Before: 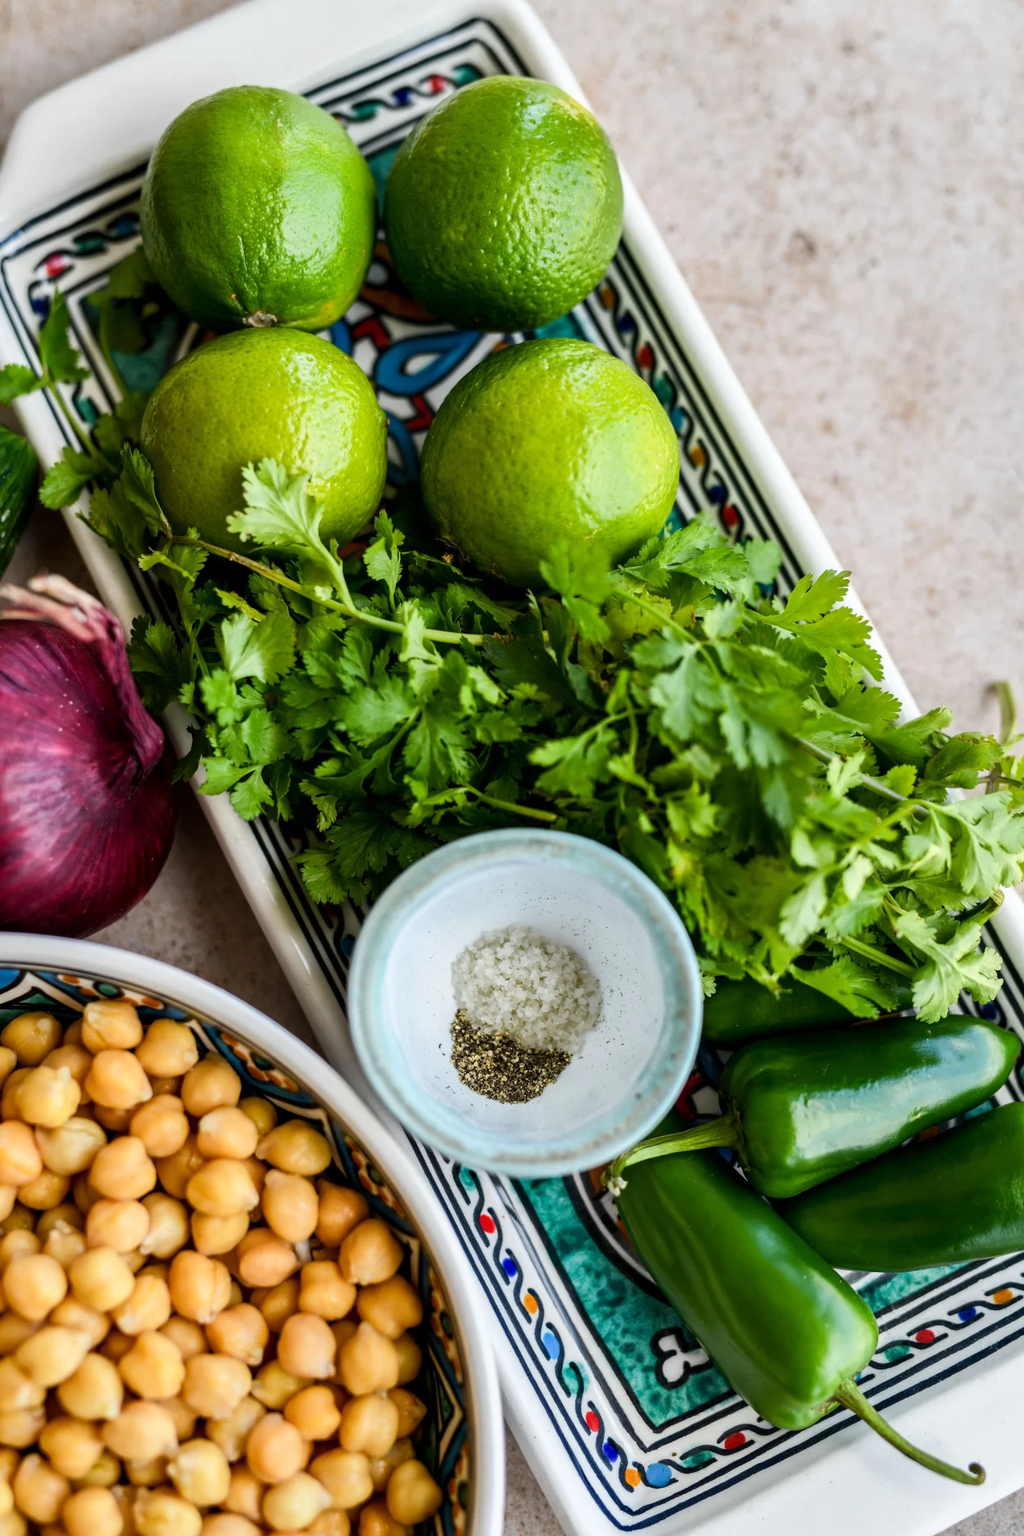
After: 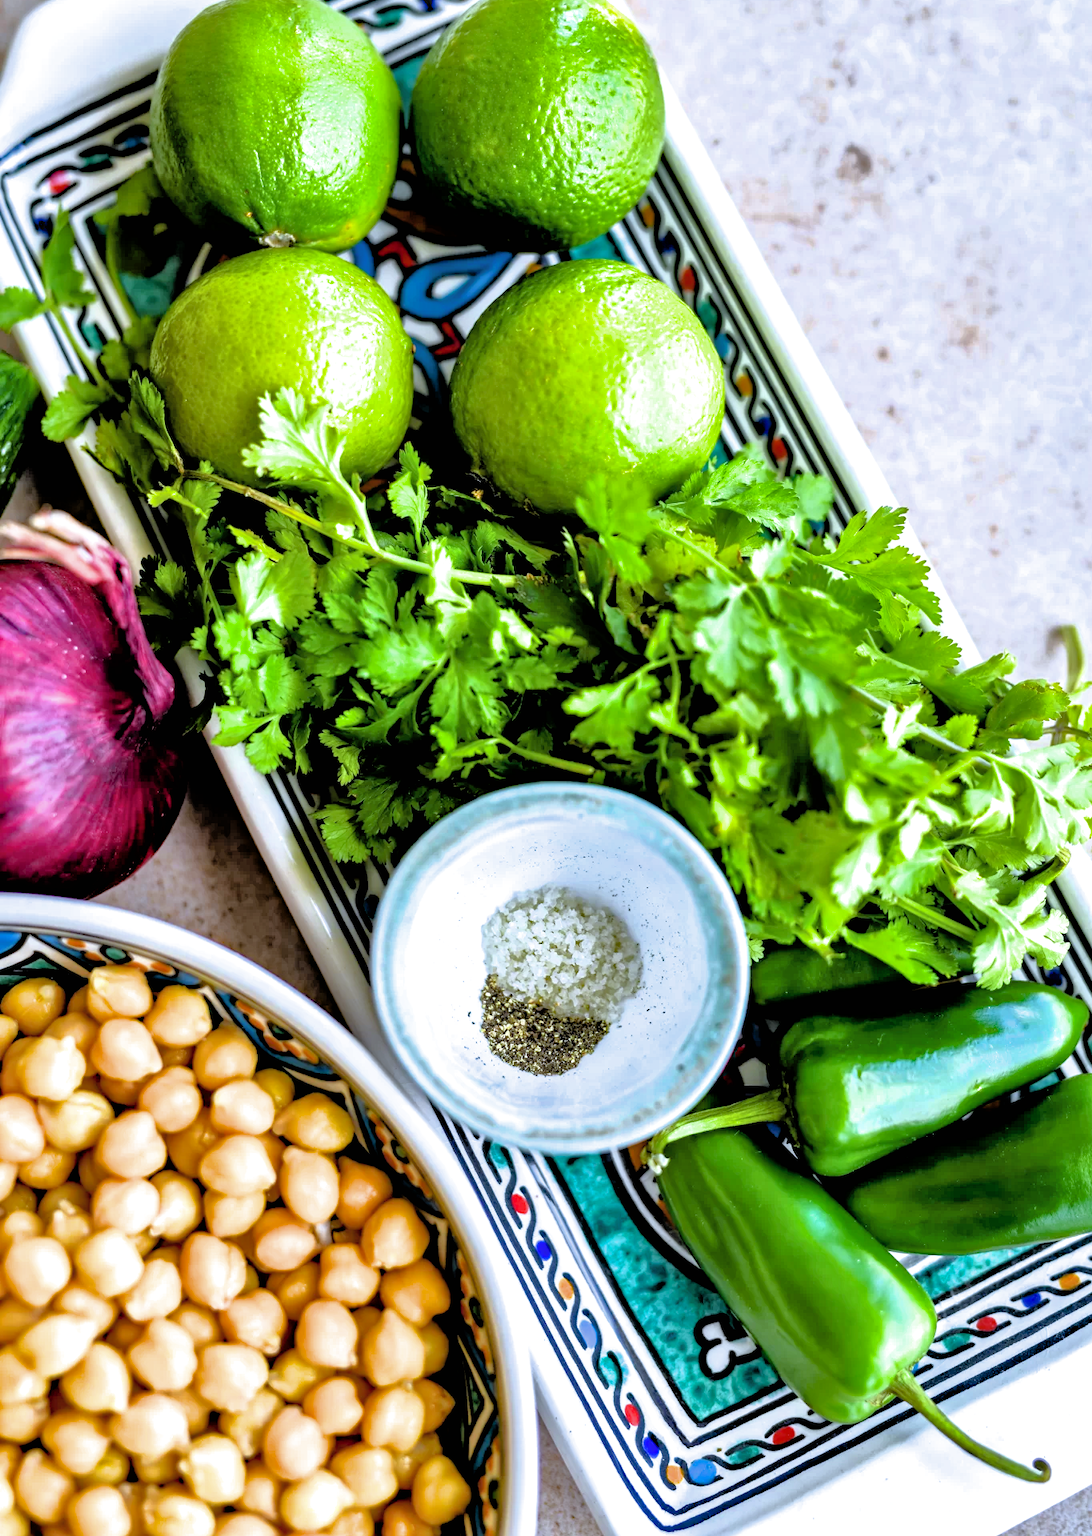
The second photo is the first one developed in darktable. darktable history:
crop and rotate: top 6.25%
tone equalizer: -7 EV 0.15 EV, -6 EV 0.6 EV, -5 EV 1.15 EV, -4 EV 1.33 EV, -3 EV 1.15 EV, -2 EV 0.6 EV, -1 EV 0.15 EV, mask exposure compensation -0.5 EV
filmic rgb: black relative exposure -3.64 EV, white relative exposure 2.44 EV, hardness 3.29
exposure: exposure 0.493 EV, compensate highlight preservation false
white balance: red 0.926, green 1.003, blue 1.133
haze removal: strength 0.29, distance 0.25, compatibility mode true, adaptive false
shadows and highlights: on, module defaults
